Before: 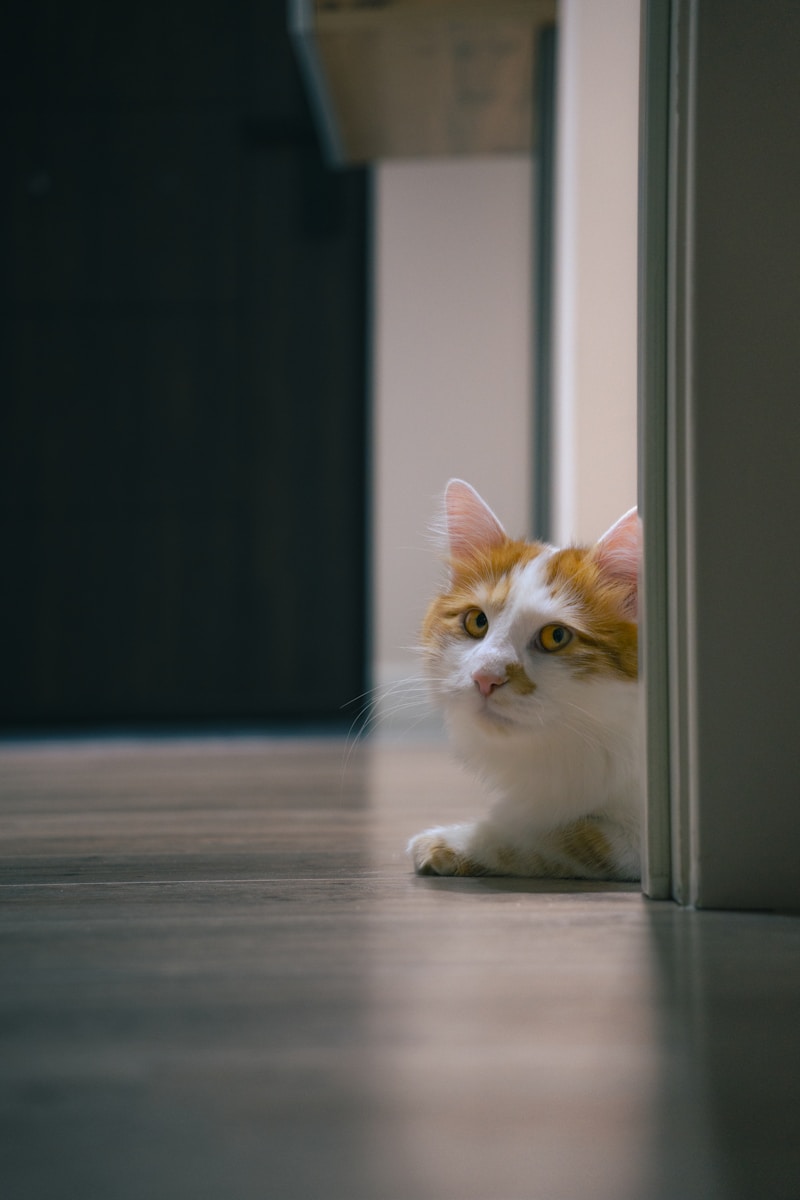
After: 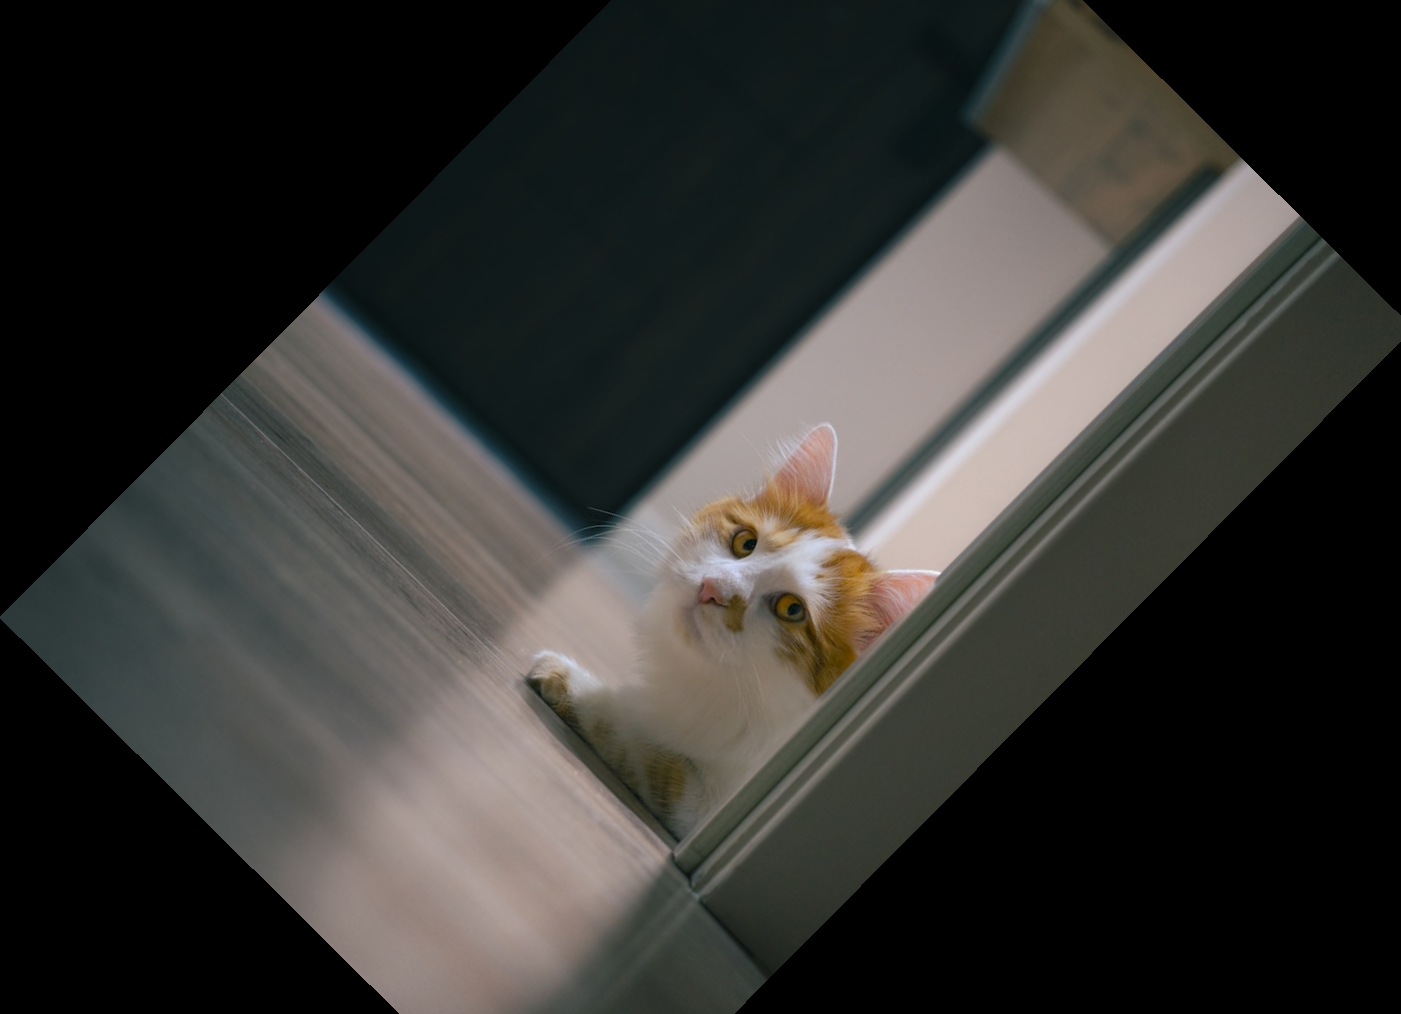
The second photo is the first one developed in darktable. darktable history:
crop and rotate: angle -44.75°, top 16.628%, right 0.841%, bottom 11.691%
